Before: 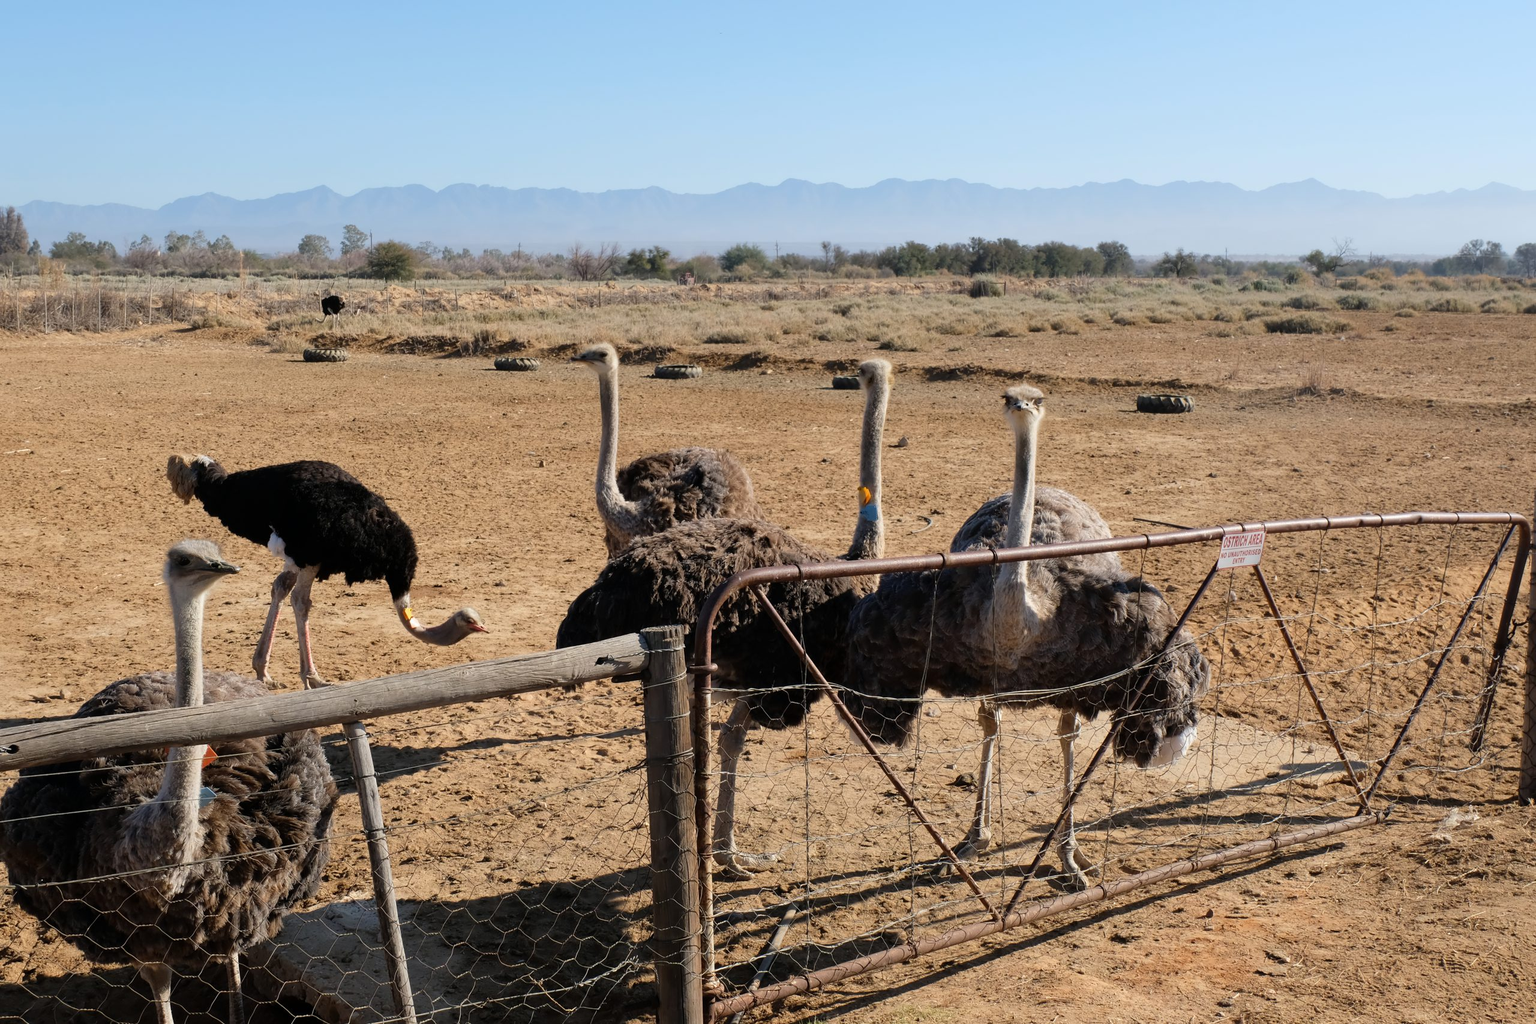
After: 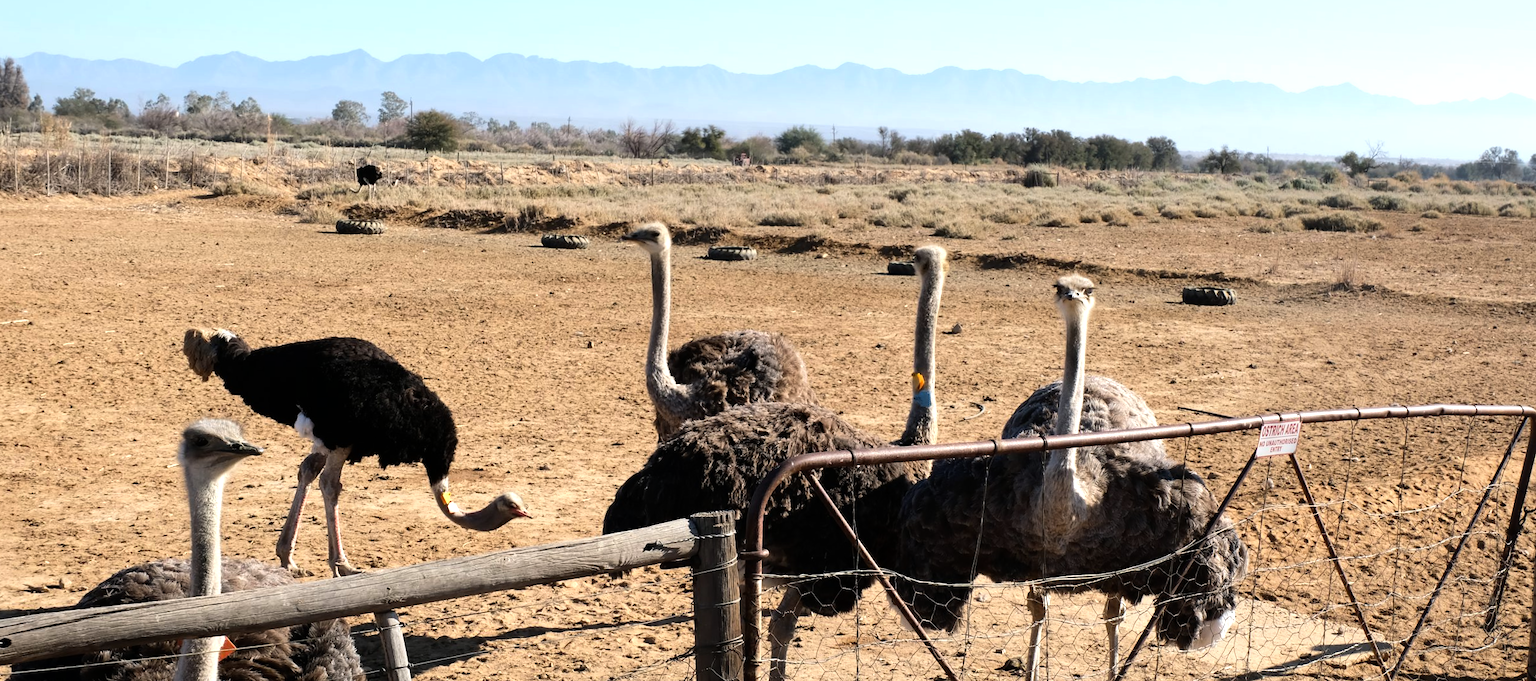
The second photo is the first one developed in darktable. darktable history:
tone equalizer: -8 EV -0.75 EV, -7 EV -0.7 EV, -6 EV -0.6 EV, -5 EV -0.4 EV, -3 EV 0.4 EV, -2 EV 0.6 EV, -1 EV 0.7 EV, +0 EV 0.75 EV, edges refinement/feathering 500, mask exposure compensation -1.57 EV, preserve details no
crop and rotate: top 8.293%, bottom 20.996%
rotate and perspective: rotation 0.679°, lens shift (horizontal) 0.136, crop left 0.009, crop right 0.991, crop top 0.078, crop bottom 0.95
